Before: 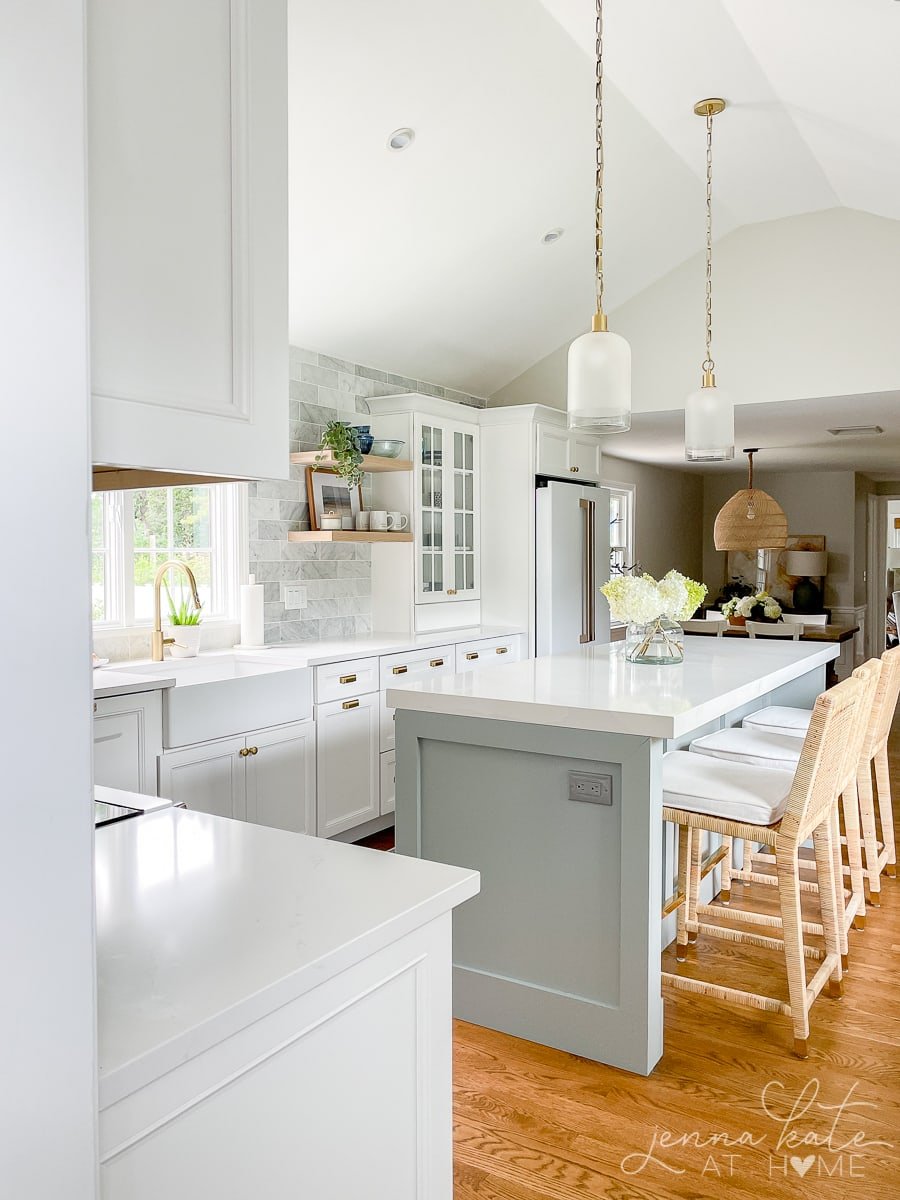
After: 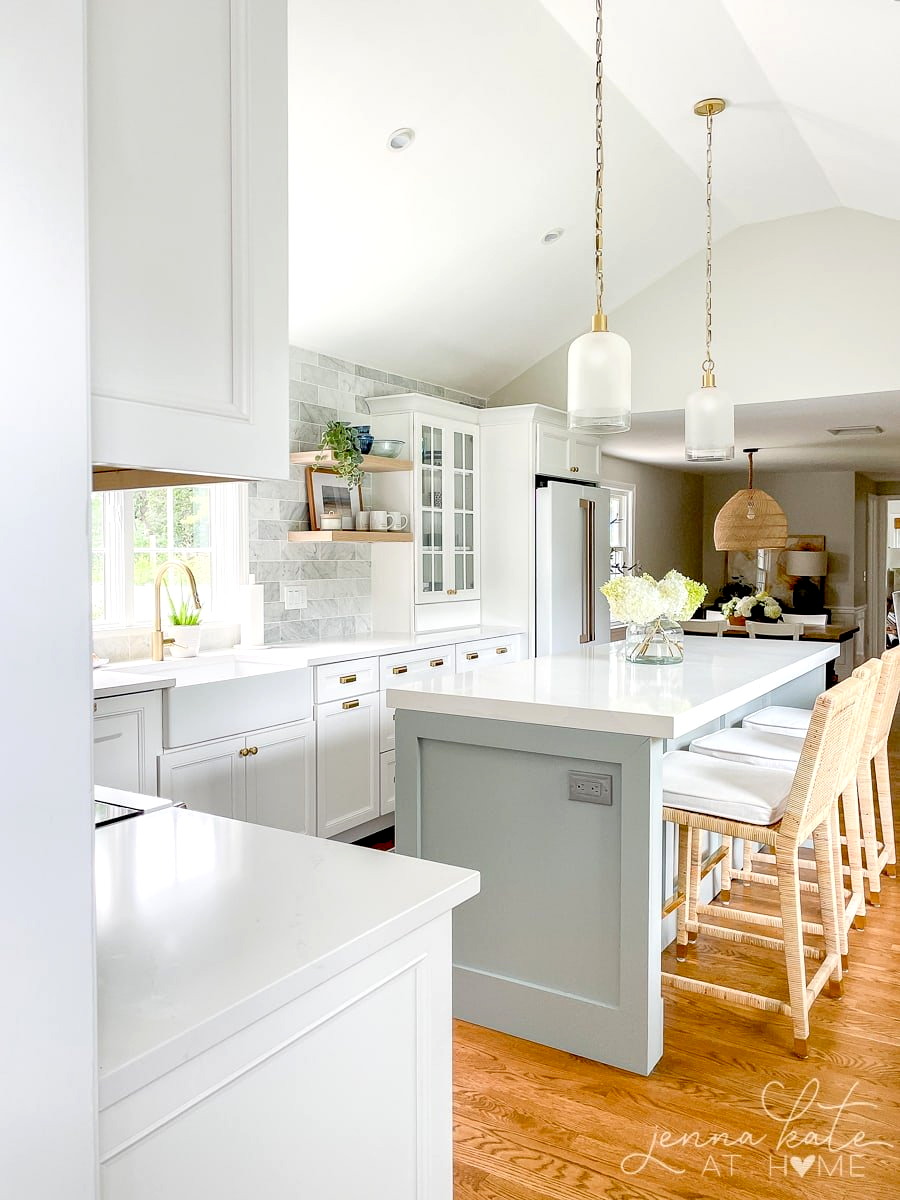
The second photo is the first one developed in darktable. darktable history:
levels: levels [0, 0.478, 1]
exposure: black level correction 0.007, exposure 0.159 EV, compensate highlight preservation false
local contrast: highlights 100%, shadows 100%, detail 120%, midtone range 0.2
